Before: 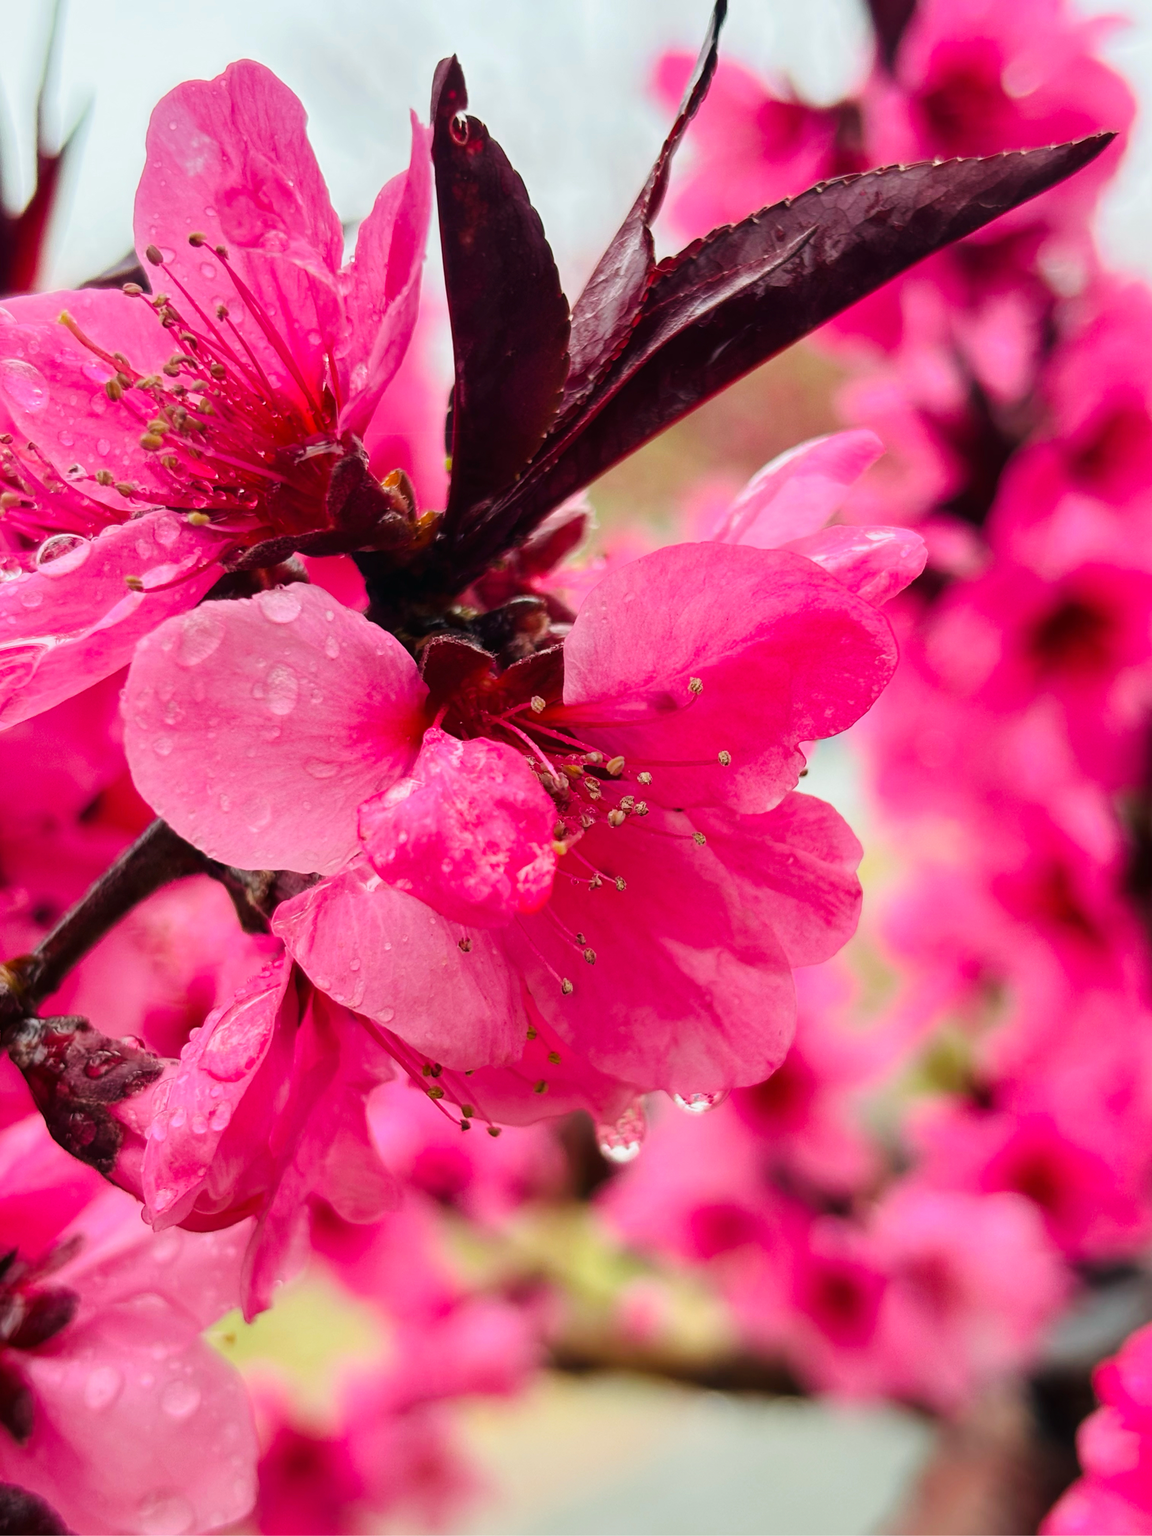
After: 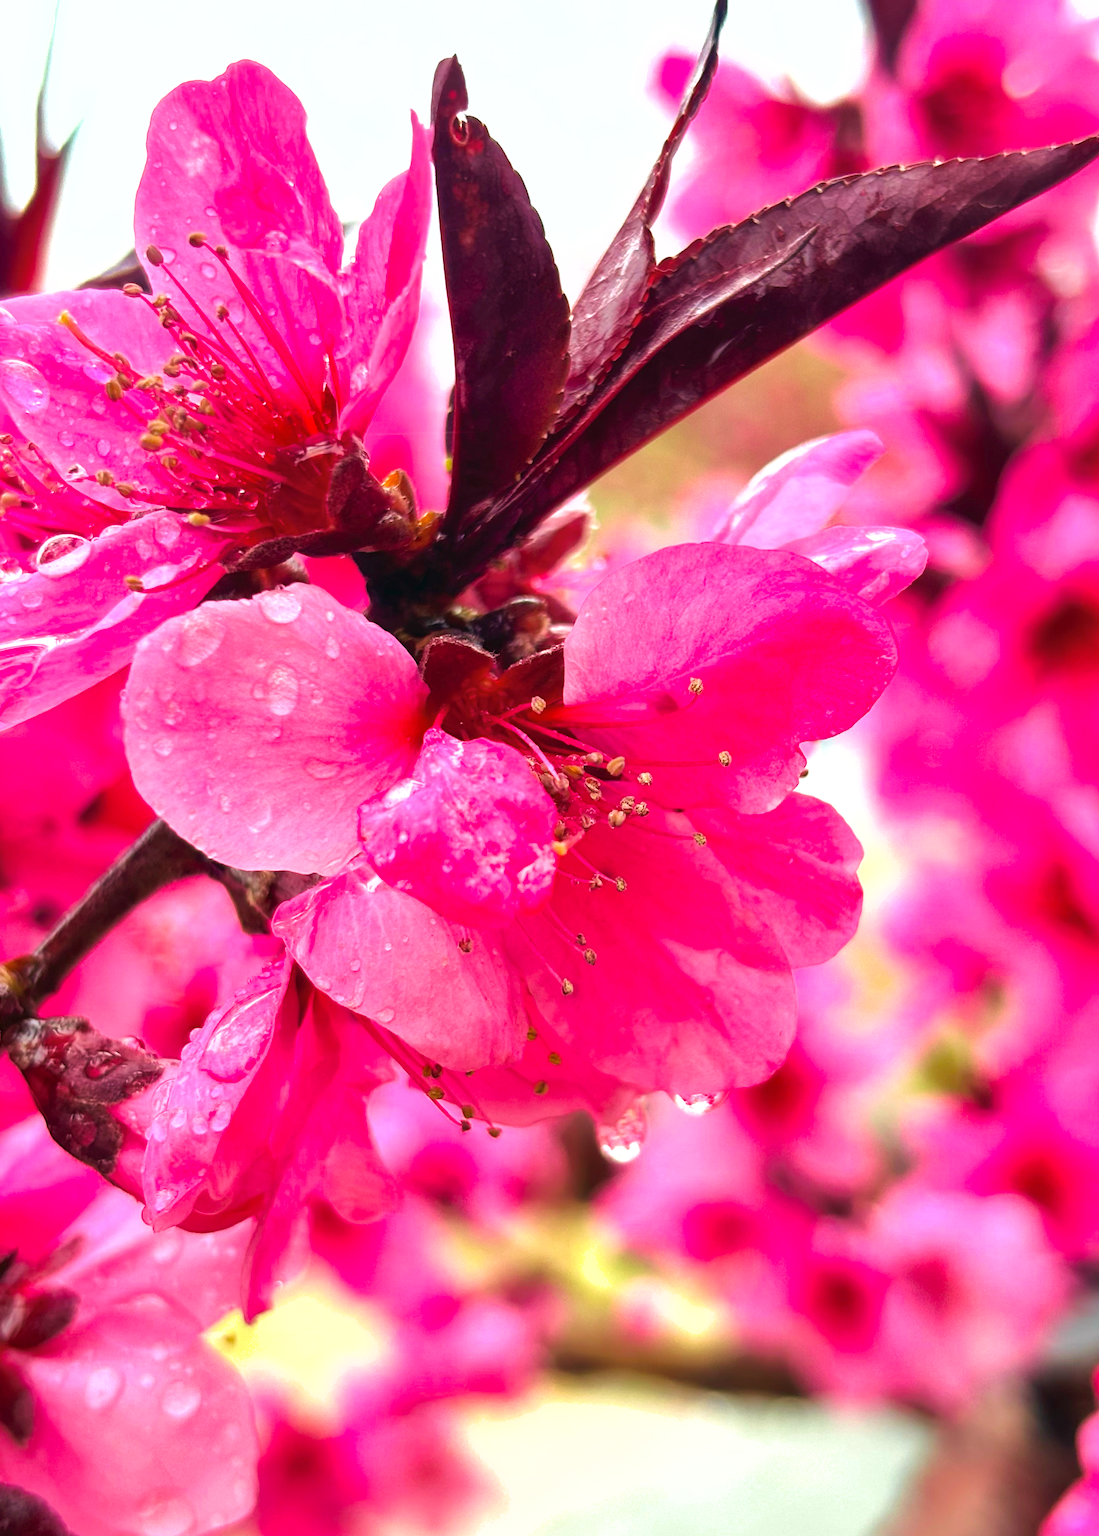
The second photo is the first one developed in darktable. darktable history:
crop: right 4.539%, bottom 0.035%
velvia: on, module defaults
tone equalizer: -8 EV -0.773 EV, -7 EV -0.68 EV, -6 EV -0.624 EV, -5 EV -0.367 EV, -3 EV 0.374 EV, -2 EV 0.6 EV, -1 EV 0.678 EV, +0 EV 0.779 EV, smoothing diameter 24.8%, edges refinement/feathering 12.81, preserve details guided filter
shadows and highlights: on, module defaults
